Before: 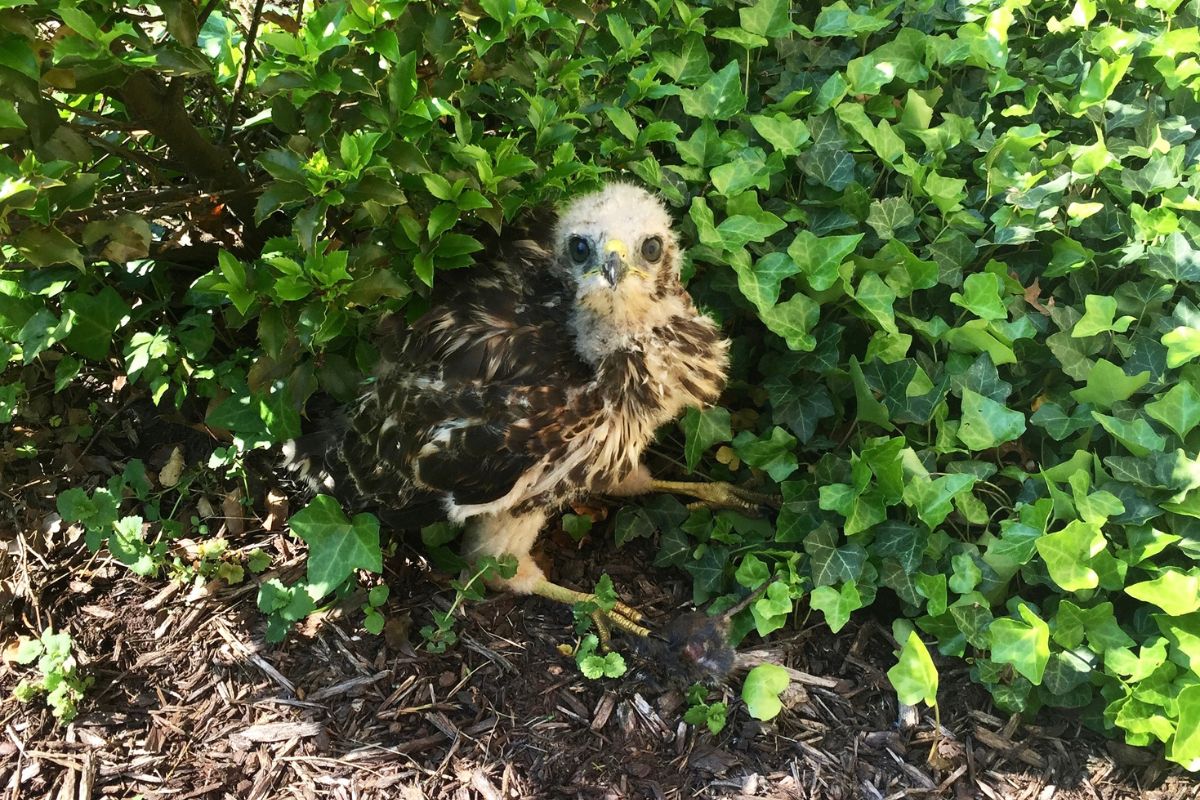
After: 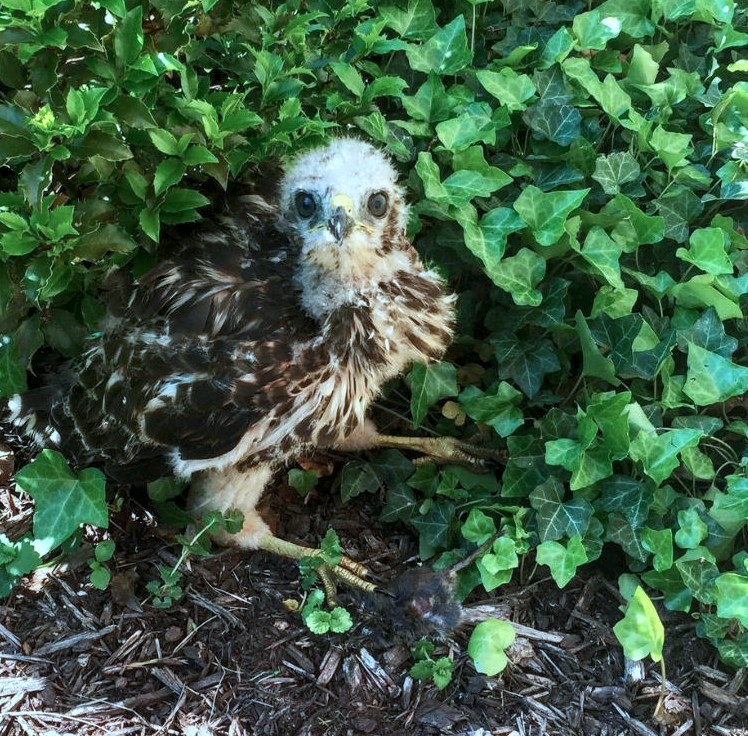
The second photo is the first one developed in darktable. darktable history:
local contrast: detail 130%
color correction: highlights a* -8.79, highlights b* -23.76
crop and rotate: left 22.893%, top 5.629%, right 14.723%, bottom 2.294%
